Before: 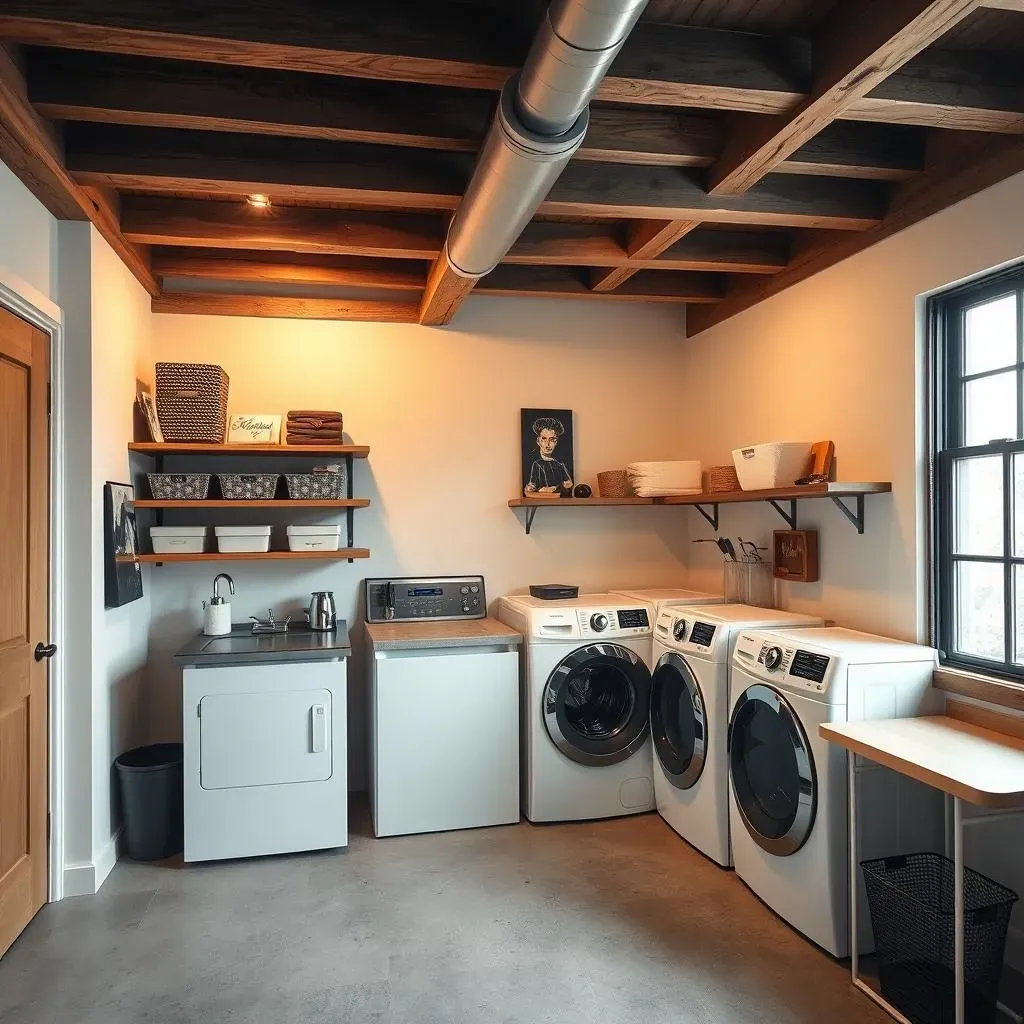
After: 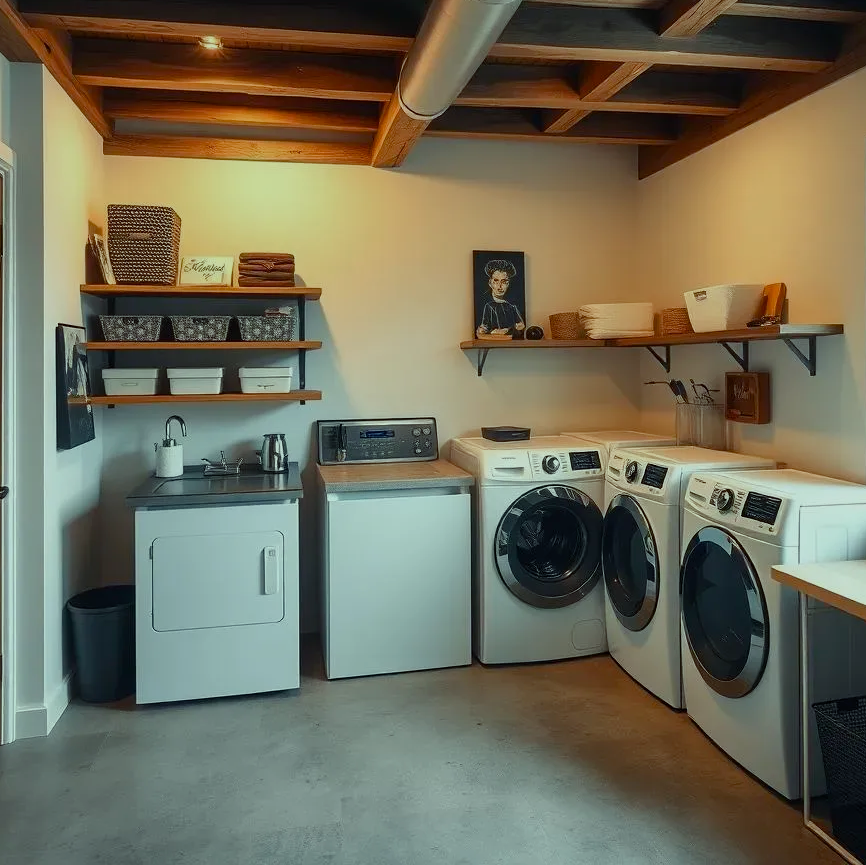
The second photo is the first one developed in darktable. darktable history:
color balance rgb: perceptual saturation grading › global saturation 0.336%, perceptual saturation grading › highlights -15.362%, perceptual saturation grading › shadows 26.004%
color correction: highlights a* -5.88, highlights b* 11.11
exposure: exposure -0.489 EV, compensate exposure bias true, compensate highlight preservation false
crop and rotate: left 4.753%, top 15.436%, right 10.671%
color calibration: gray › normalize channels true, illuminant Planckian (black body), x 0.368, y 0.361, temperature 4274.12 K, gamut compression 0.019
